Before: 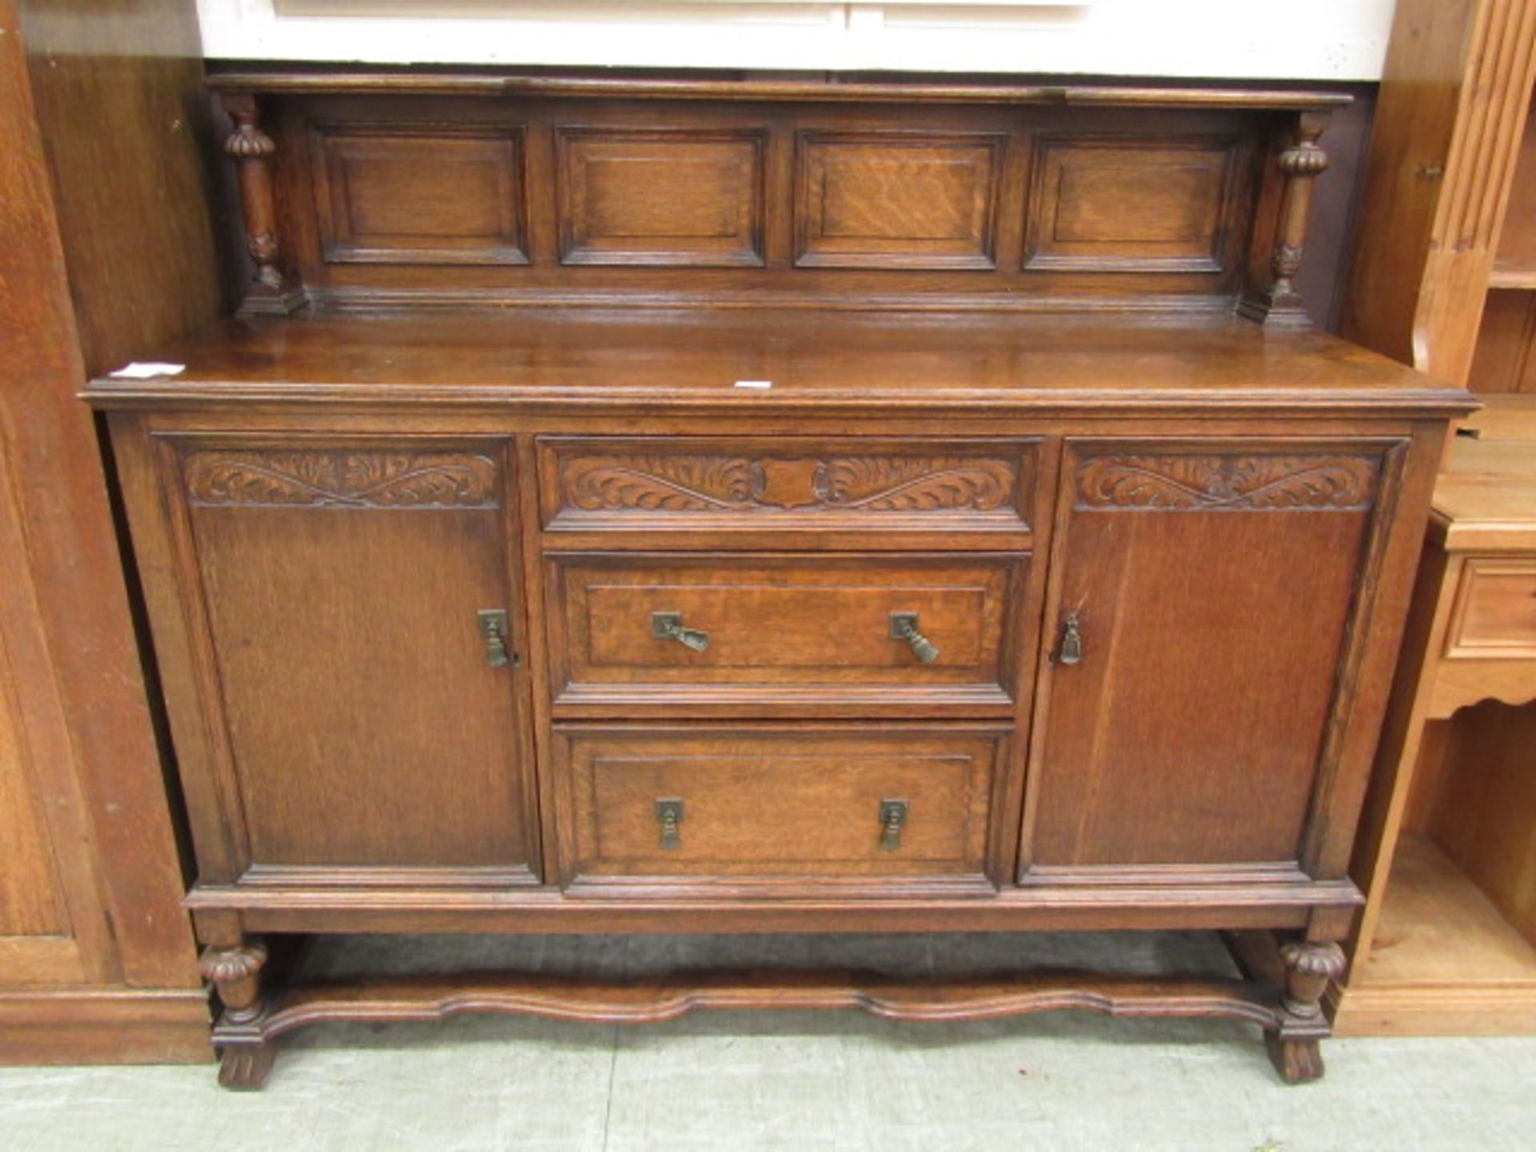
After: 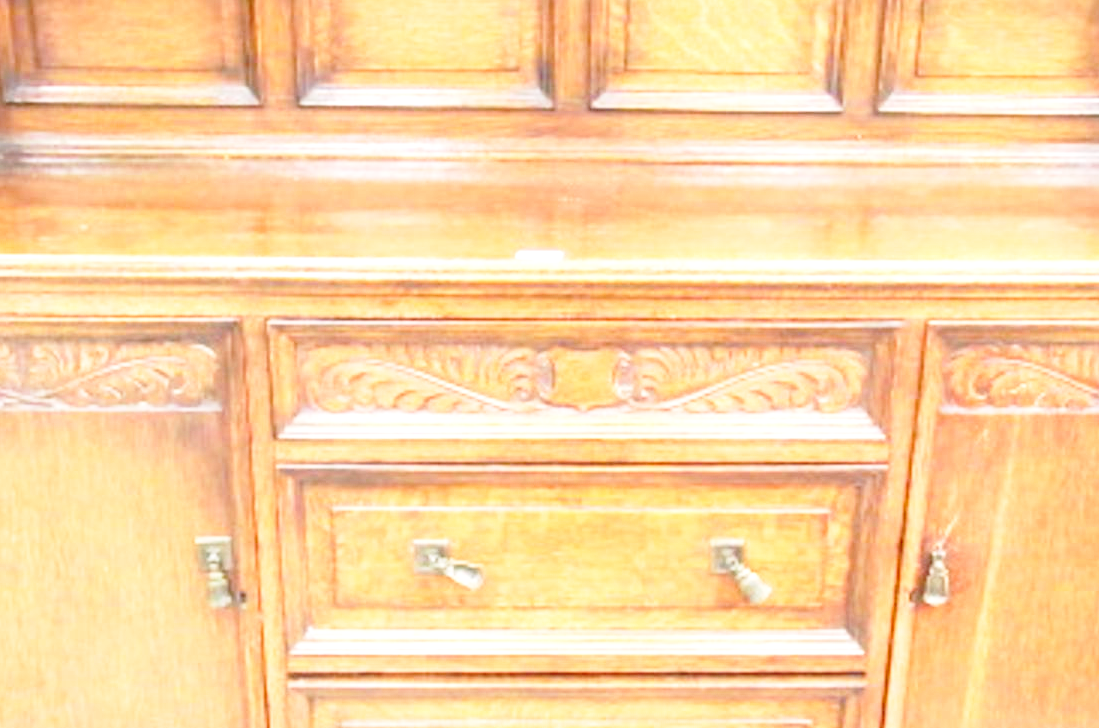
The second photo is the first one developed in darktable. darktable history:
base curve: curves: ch0 [(0, 0) (0.028, 0.03) (0.121, 0.232) (0.46, 0.748) (0.859, 0.968) (1, 1)], preserve colors none
crop: left 20.959%, top 15.69%, right 21.796%, bottom 33.725%
exposure: black level correction 0, exposure 1.687 EV, compensate highlight preservation false
